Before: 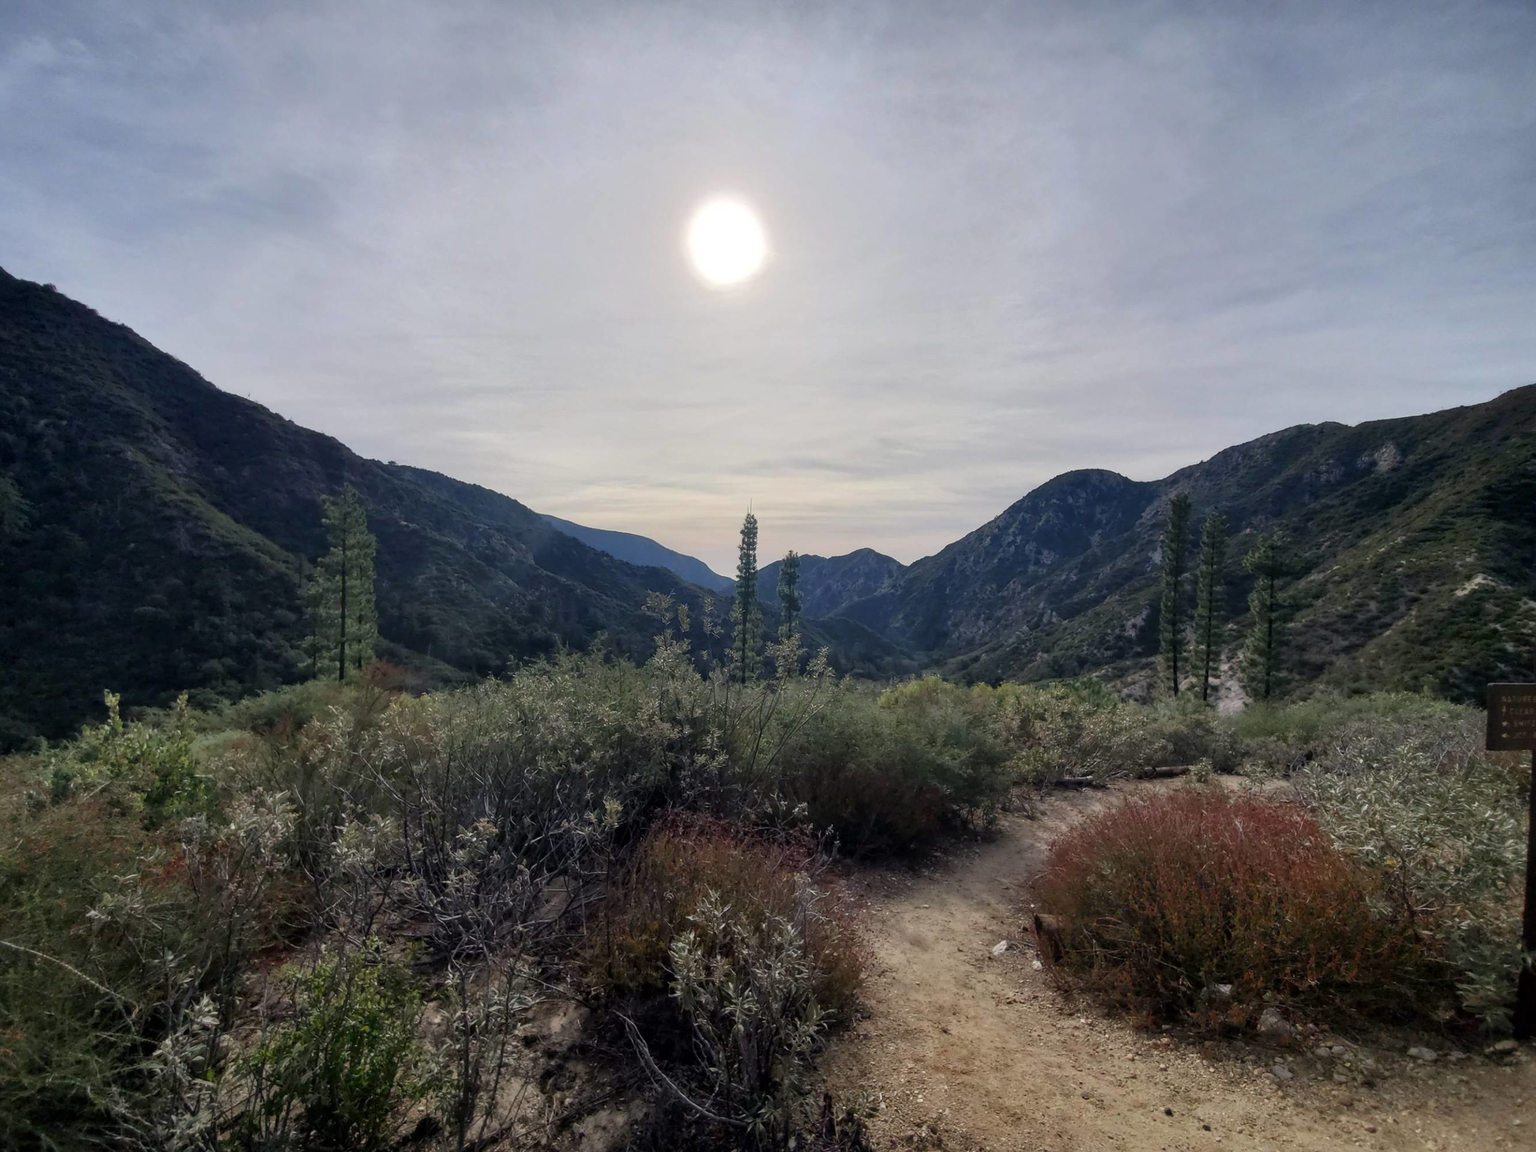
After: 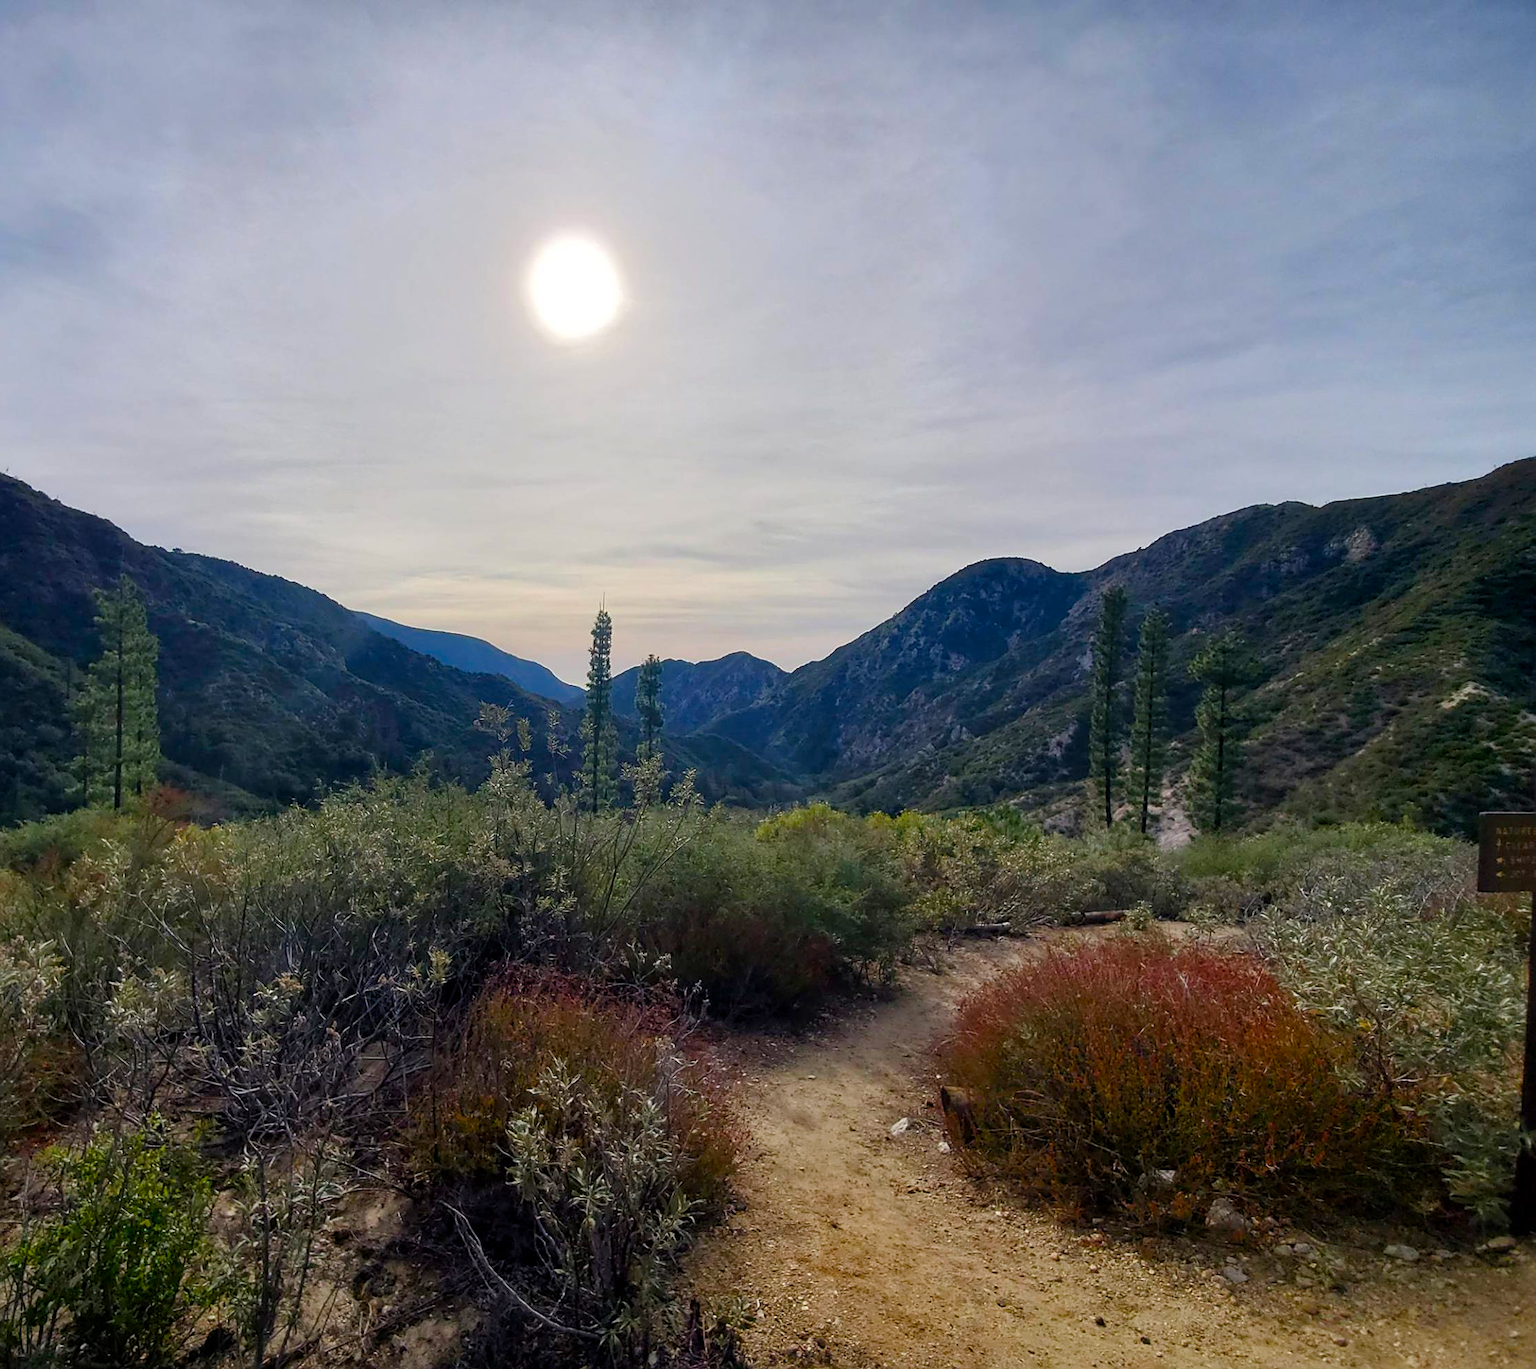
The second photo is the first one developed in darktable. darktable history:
sharpen: on, module defaults
color balance rgb: perceptual saturation grading › global saturation 39.019%, perceptual saturation grading › highlights -25.378%, perceptual saturation grading › mid-tones 35.574%, perceptual saturation grading › shadows 35.558%, global vibrance 20%
crop: left 15.844%
